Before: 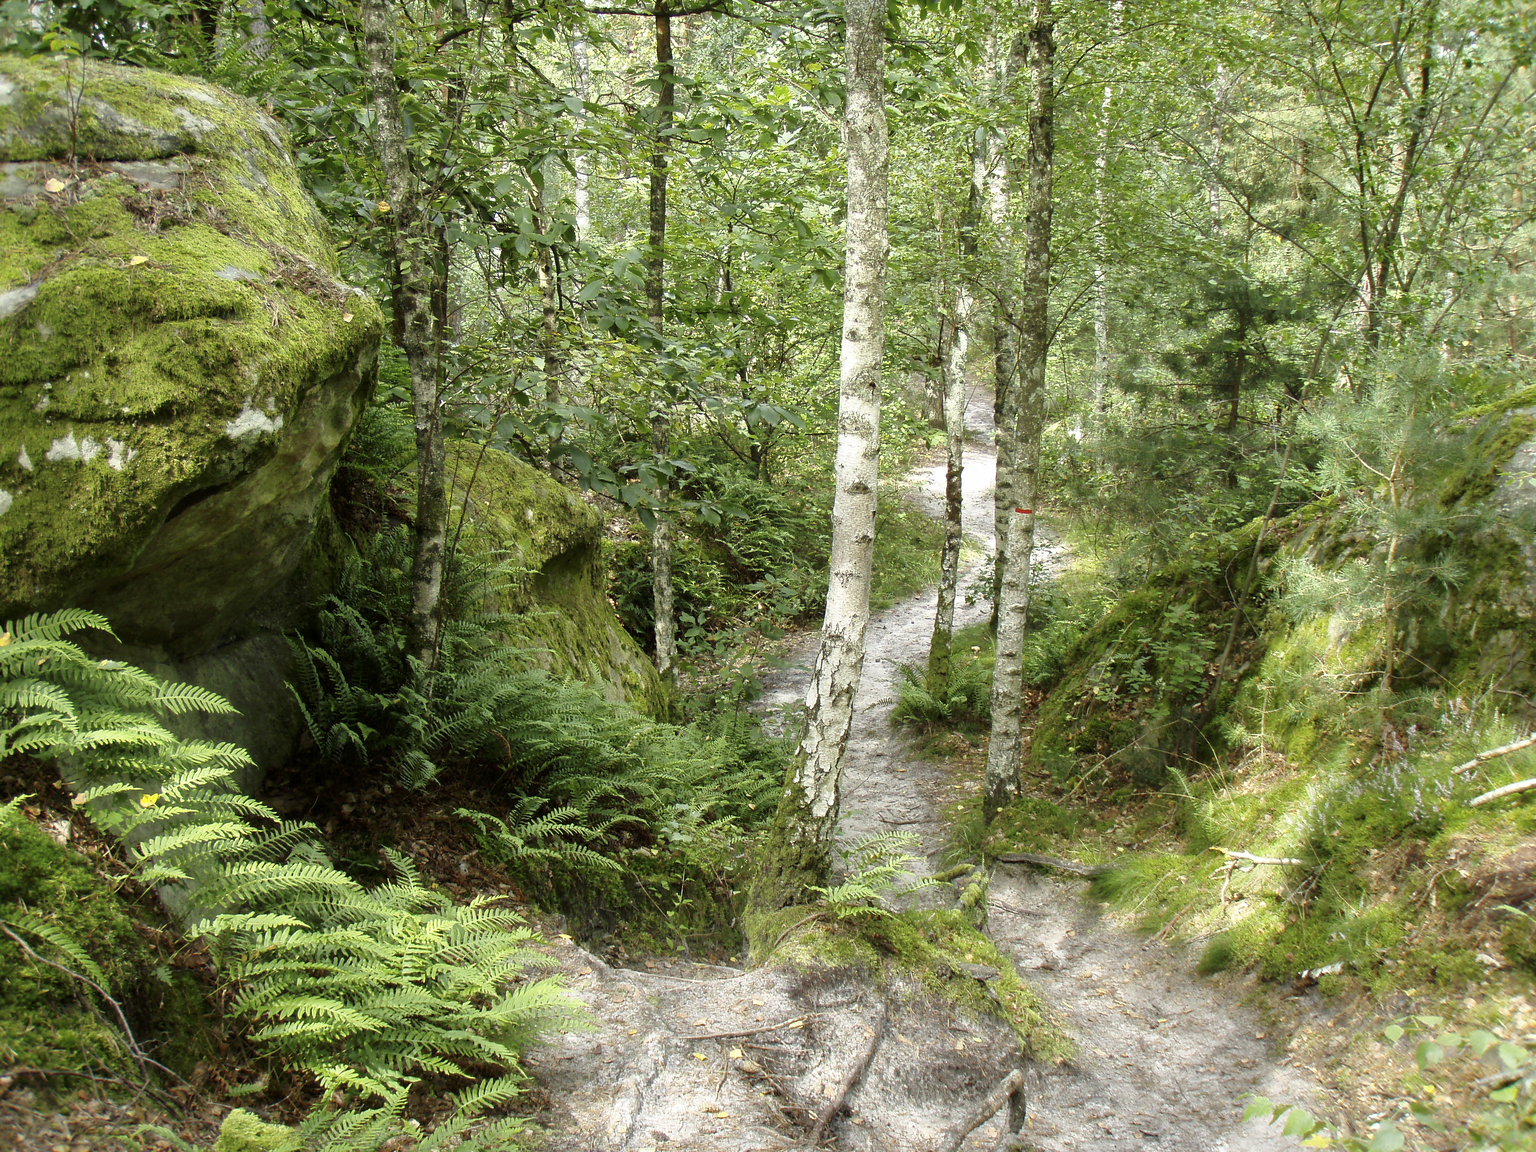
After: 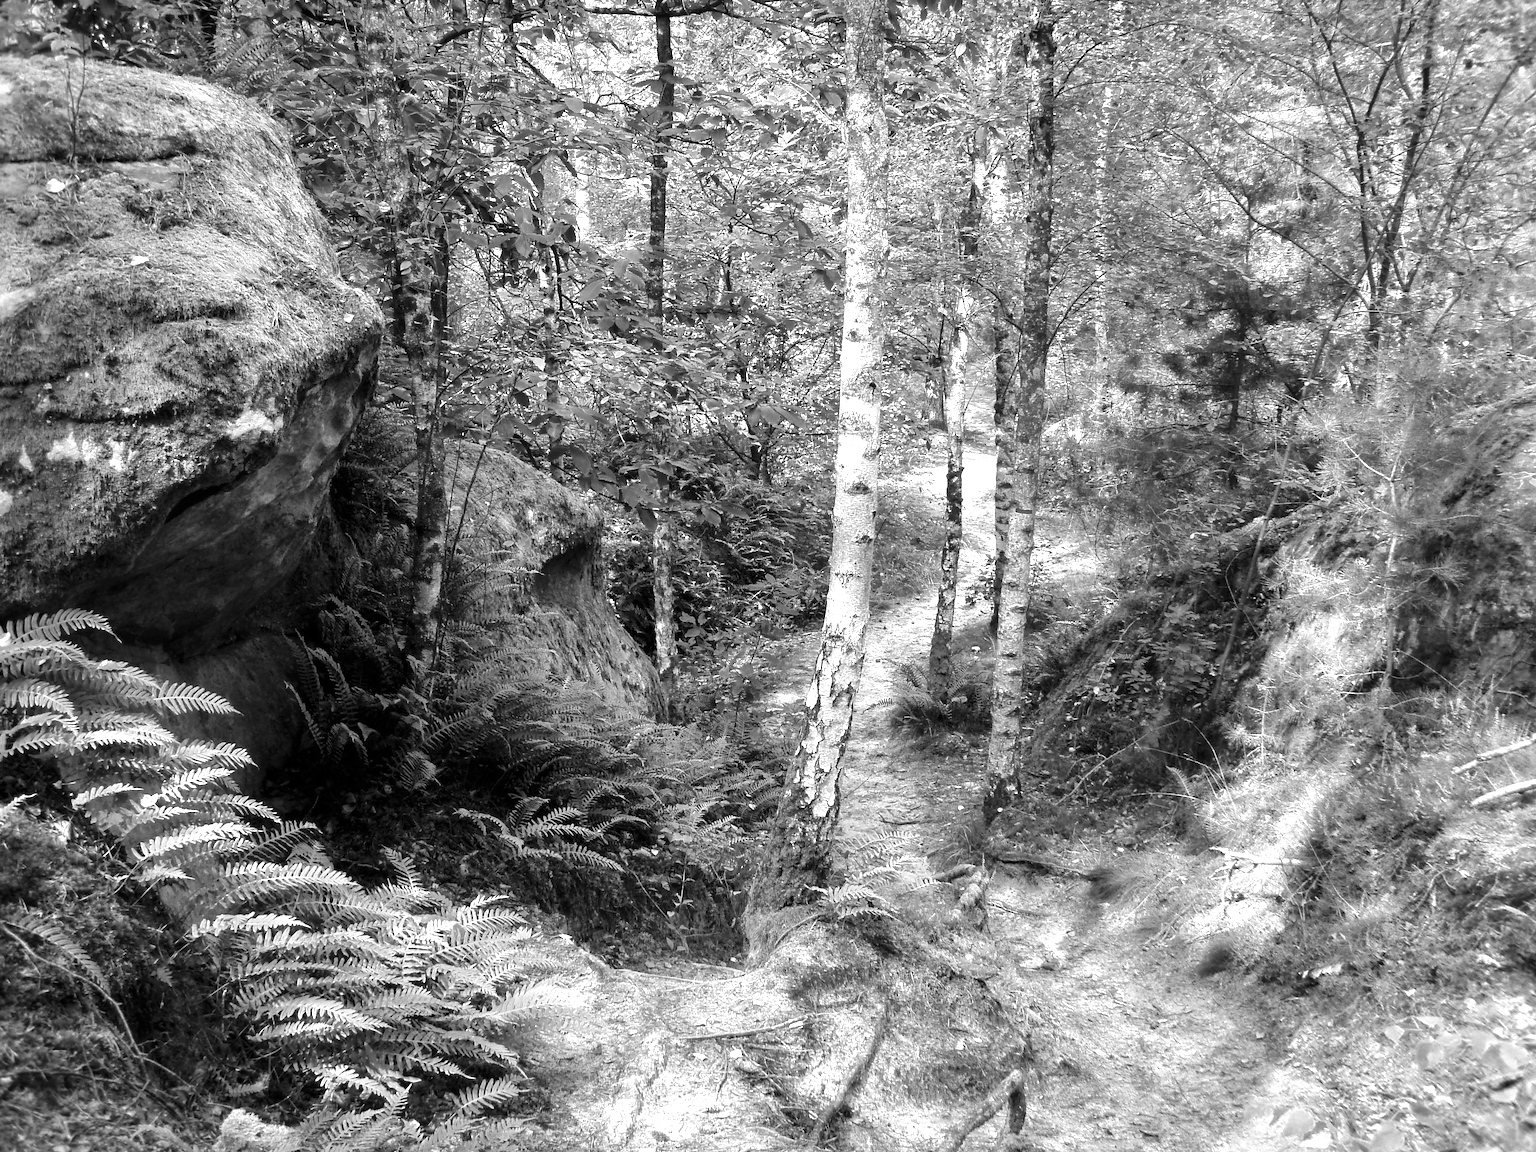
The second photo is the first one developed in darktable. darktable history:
color zones: curves: ch0 [(0.002, 0.593) (0.143, 0.417) (0.285, 0.541) (0.455, 0.289) (0.608, 0.327) (0.727, 0.283) (0.869, 0.571) (1, 0.603)]; ch1 [(0, 0) (0.143, 0) (0.286, 0) (0.429, 0) (0.571, 0) (0.714, 0) (0.857, 0)]
tone equalizer: -8 EV -0.389 EV, -7 EV -0.355 EV, -6 EV -0.33 EV, -5 EV -0.251 EV, -3 EV 0.213 EV, -2 EV 0.308 EV, -1 EV 0.411 EV, +0 EV 0.396 EV, edges refinement/feathering 500, mask exposure compensation -1.57 EV, preserve details no
